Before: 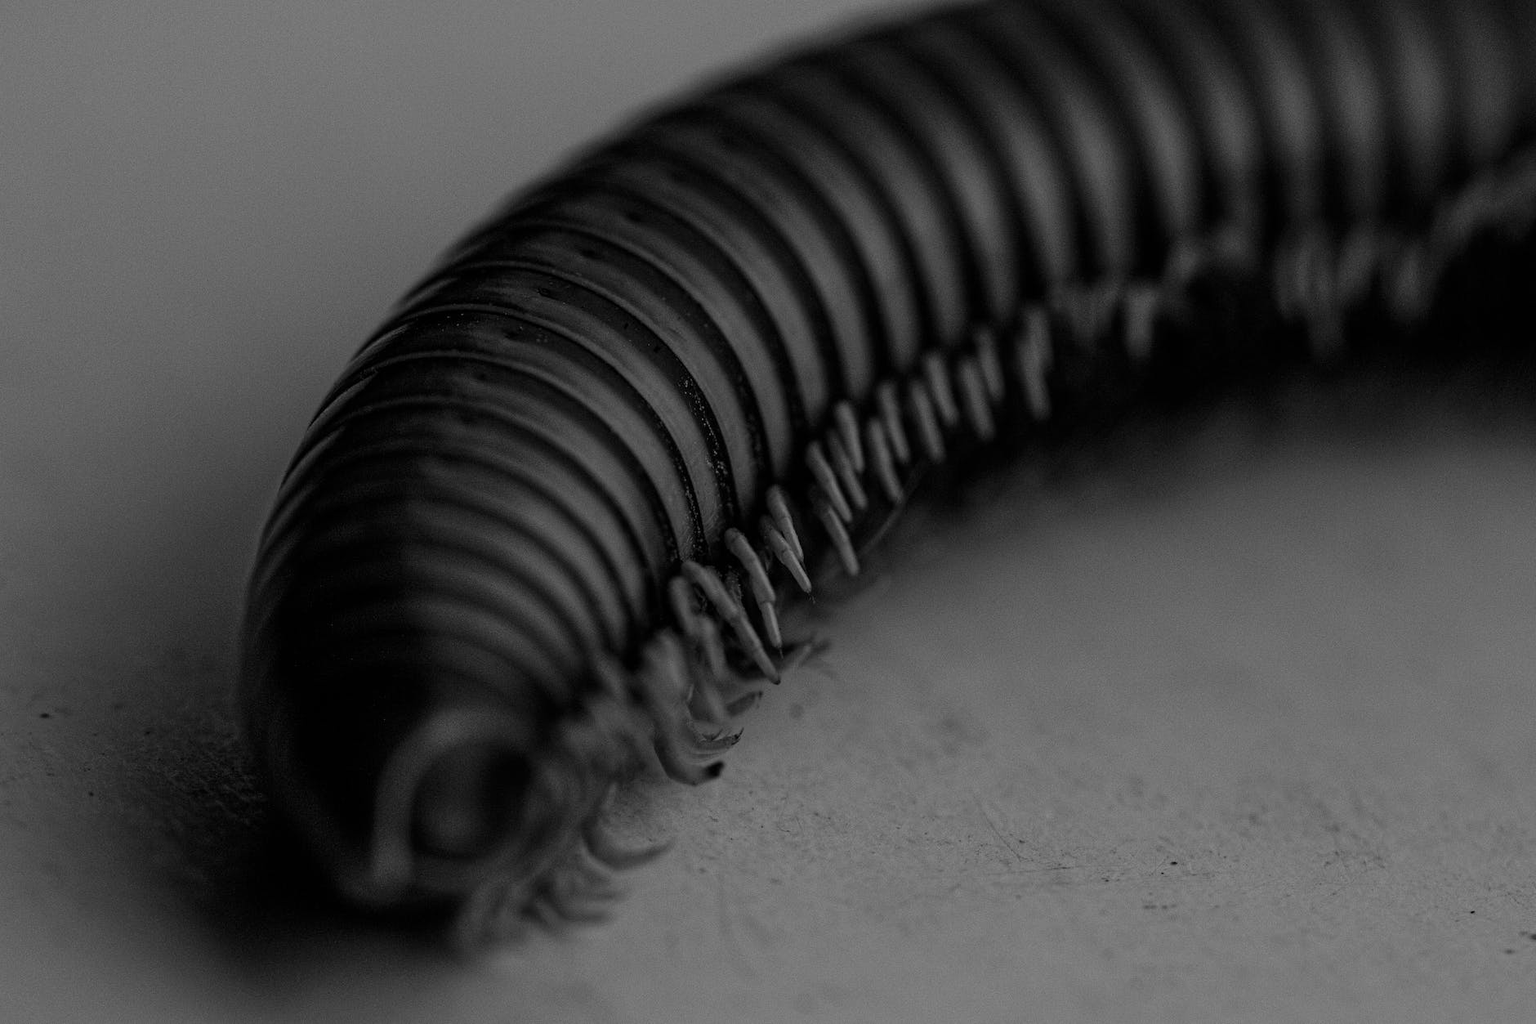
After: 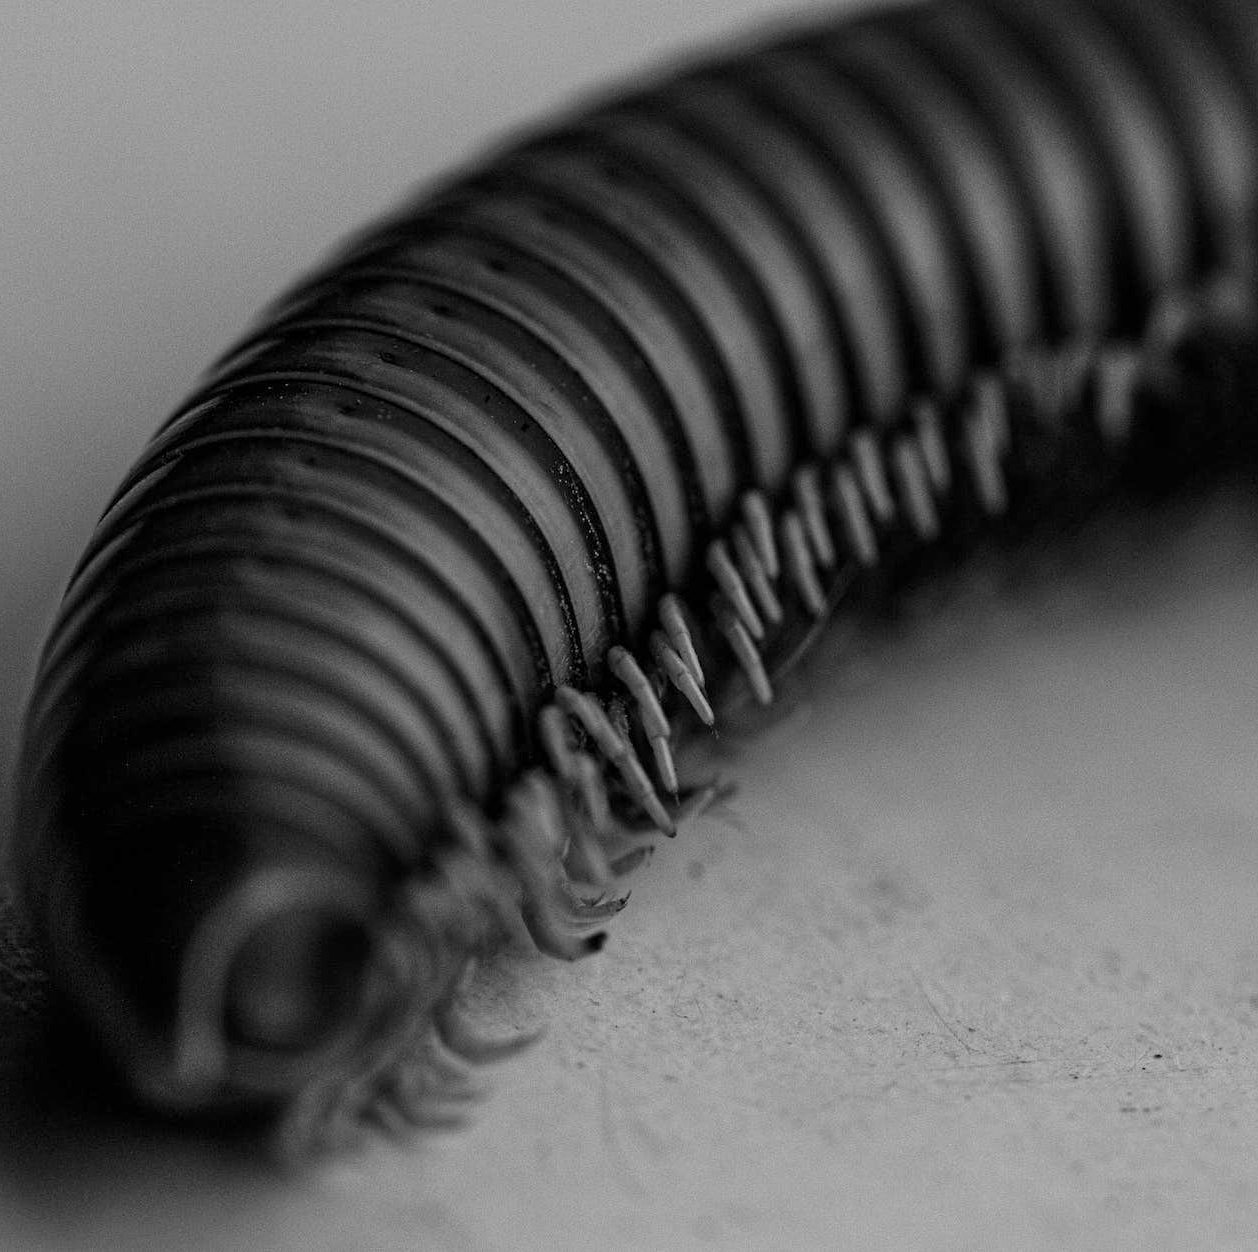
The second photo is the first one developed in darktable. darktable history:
crop and rotate: left 14.888%, right 18.147%
exposure: exposure 0.947 EV, compensate highlight preservation false
